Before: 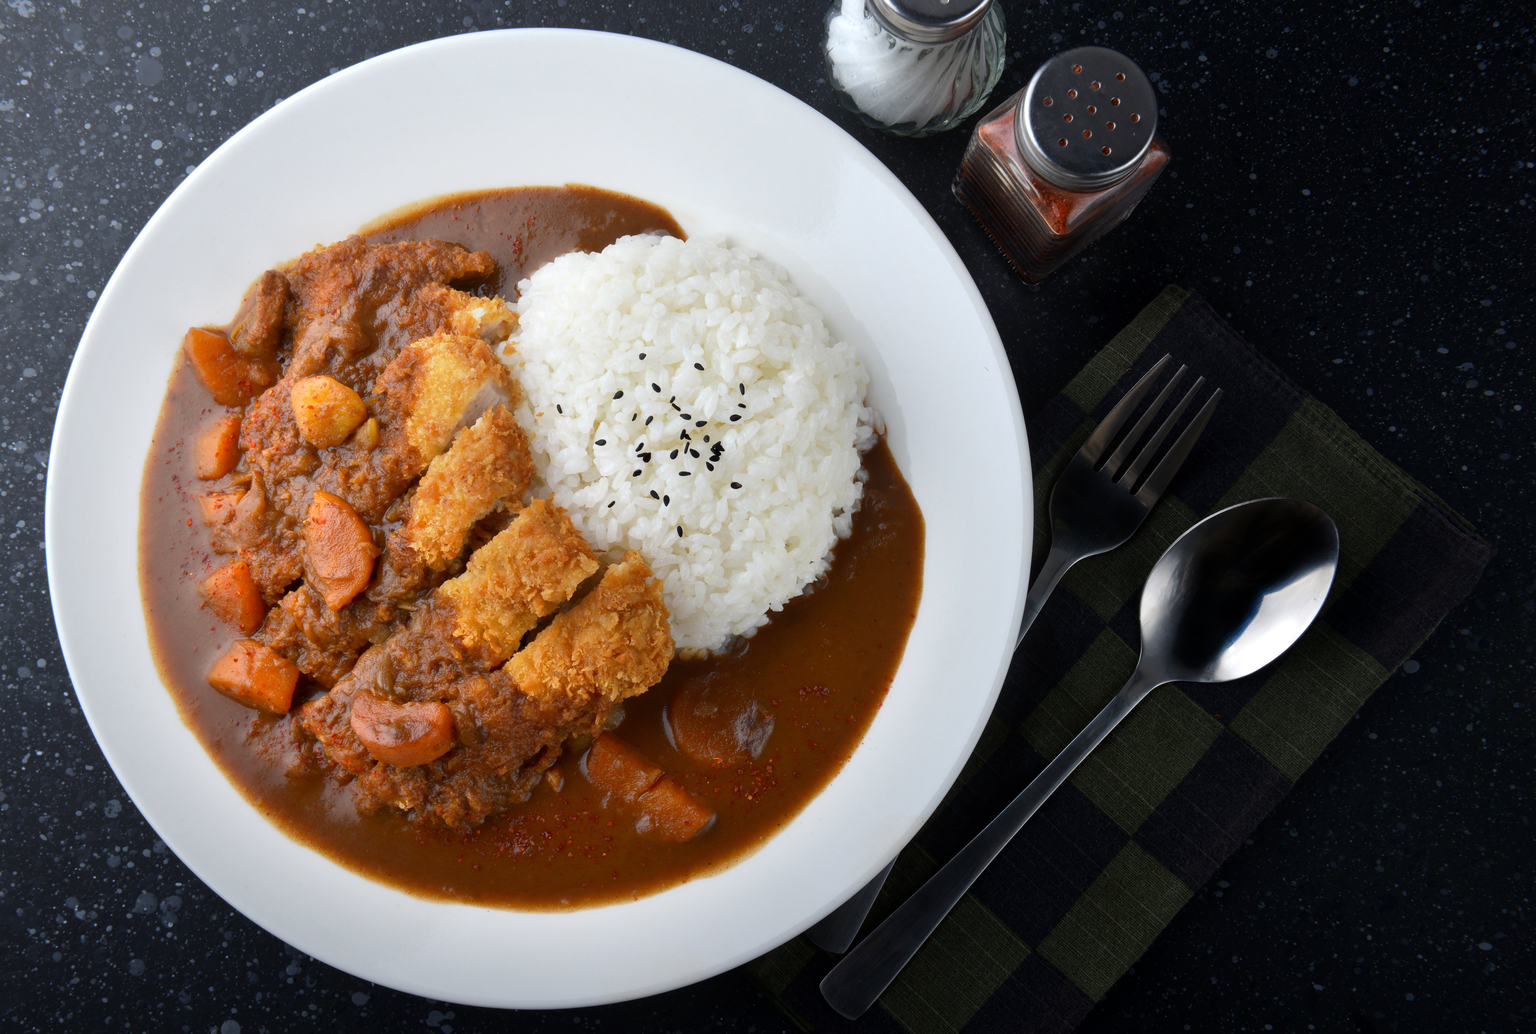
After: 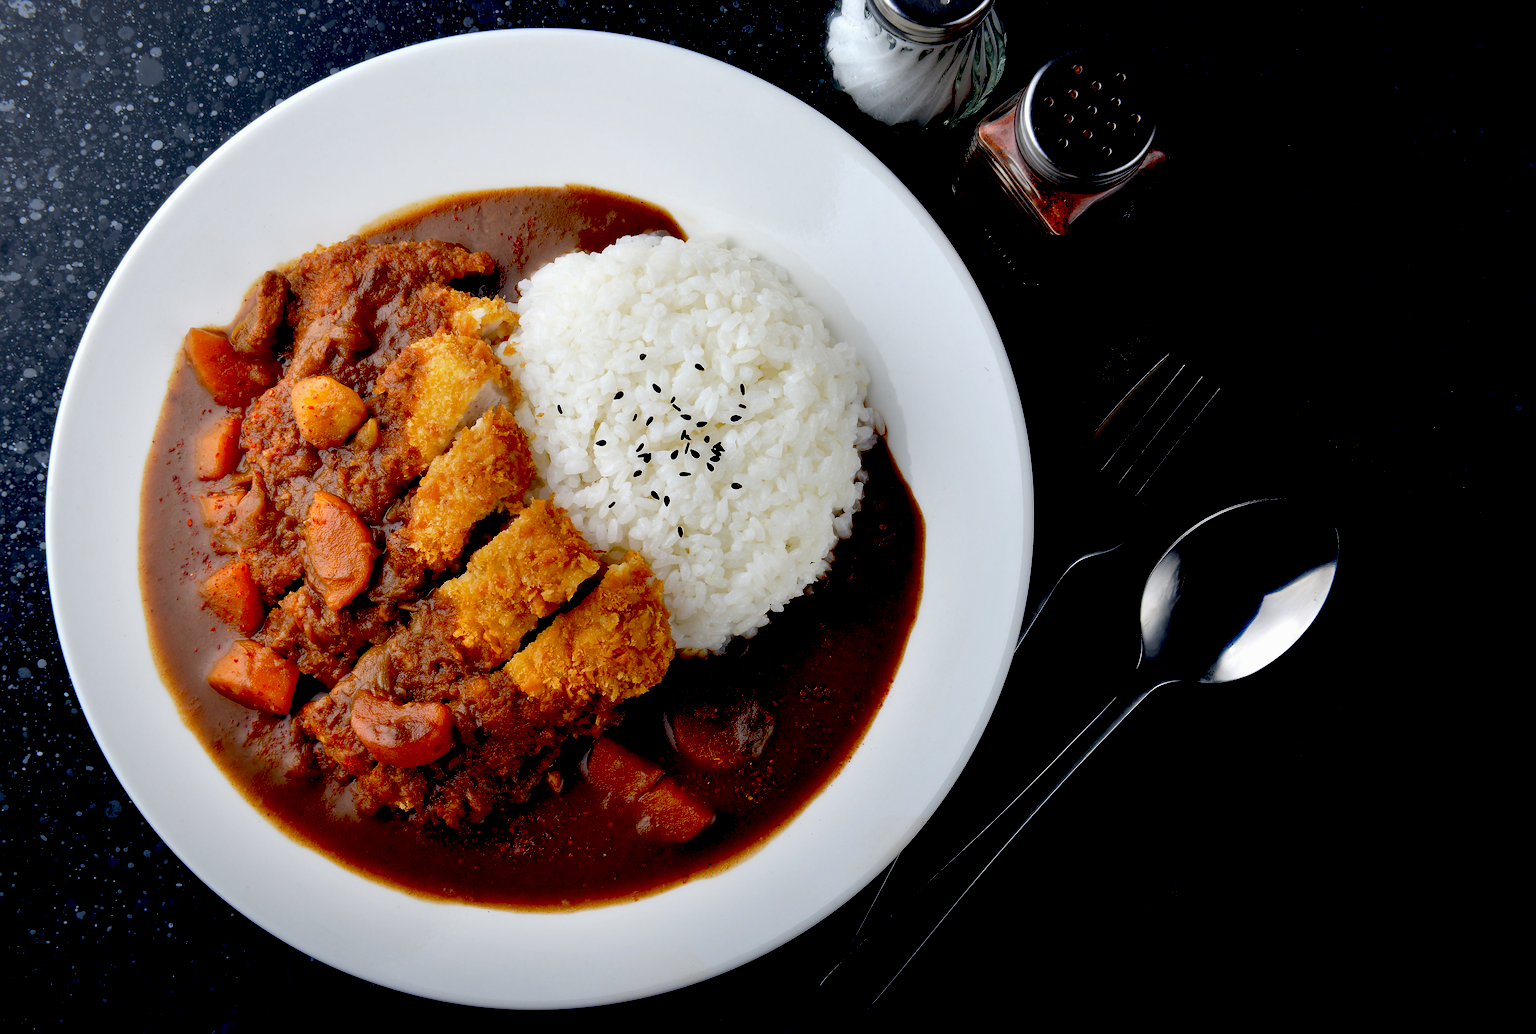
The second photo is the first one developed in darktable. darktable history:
exposure: black level correction 0.056, exposure -0.039 EV, compensate highlight preservation false
sharpen: radius 1.4, amount 1.25, threshold 0.7
